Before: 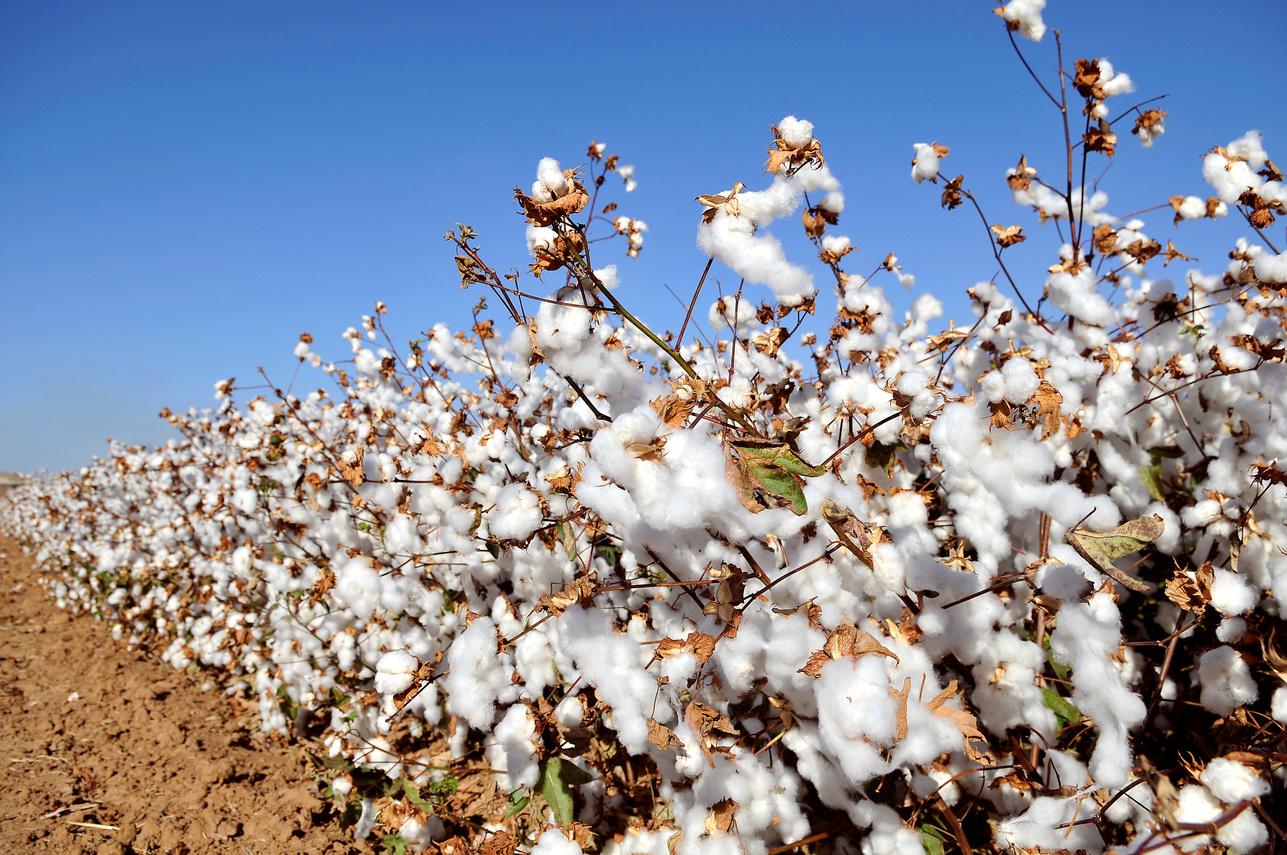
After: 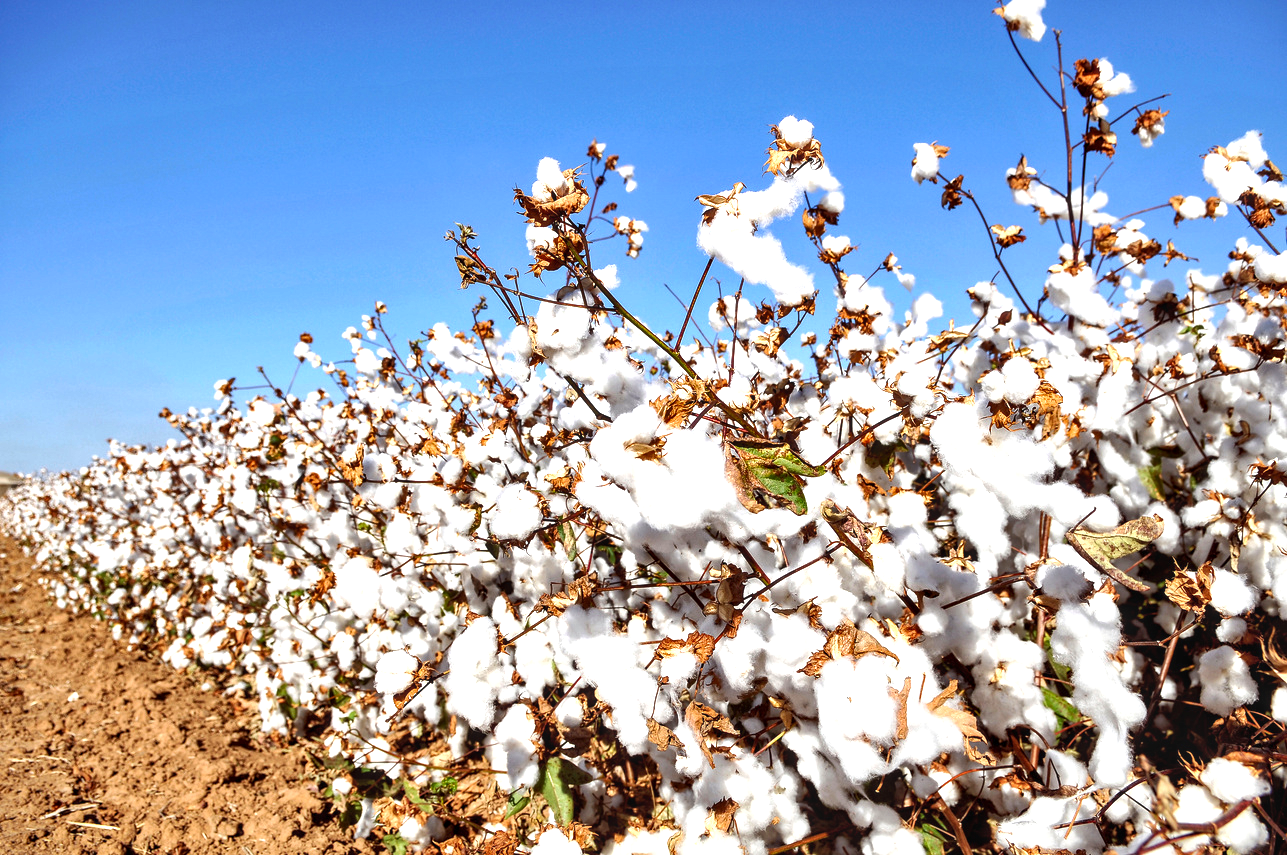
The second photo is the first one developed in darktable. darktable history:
local contrast: detail 130%
shadows and highlights: low approximation 0.01, soften with gaussian
exposure: exposure 0.77 EV, compensate exposure bias true, compensate highlight preservation false
